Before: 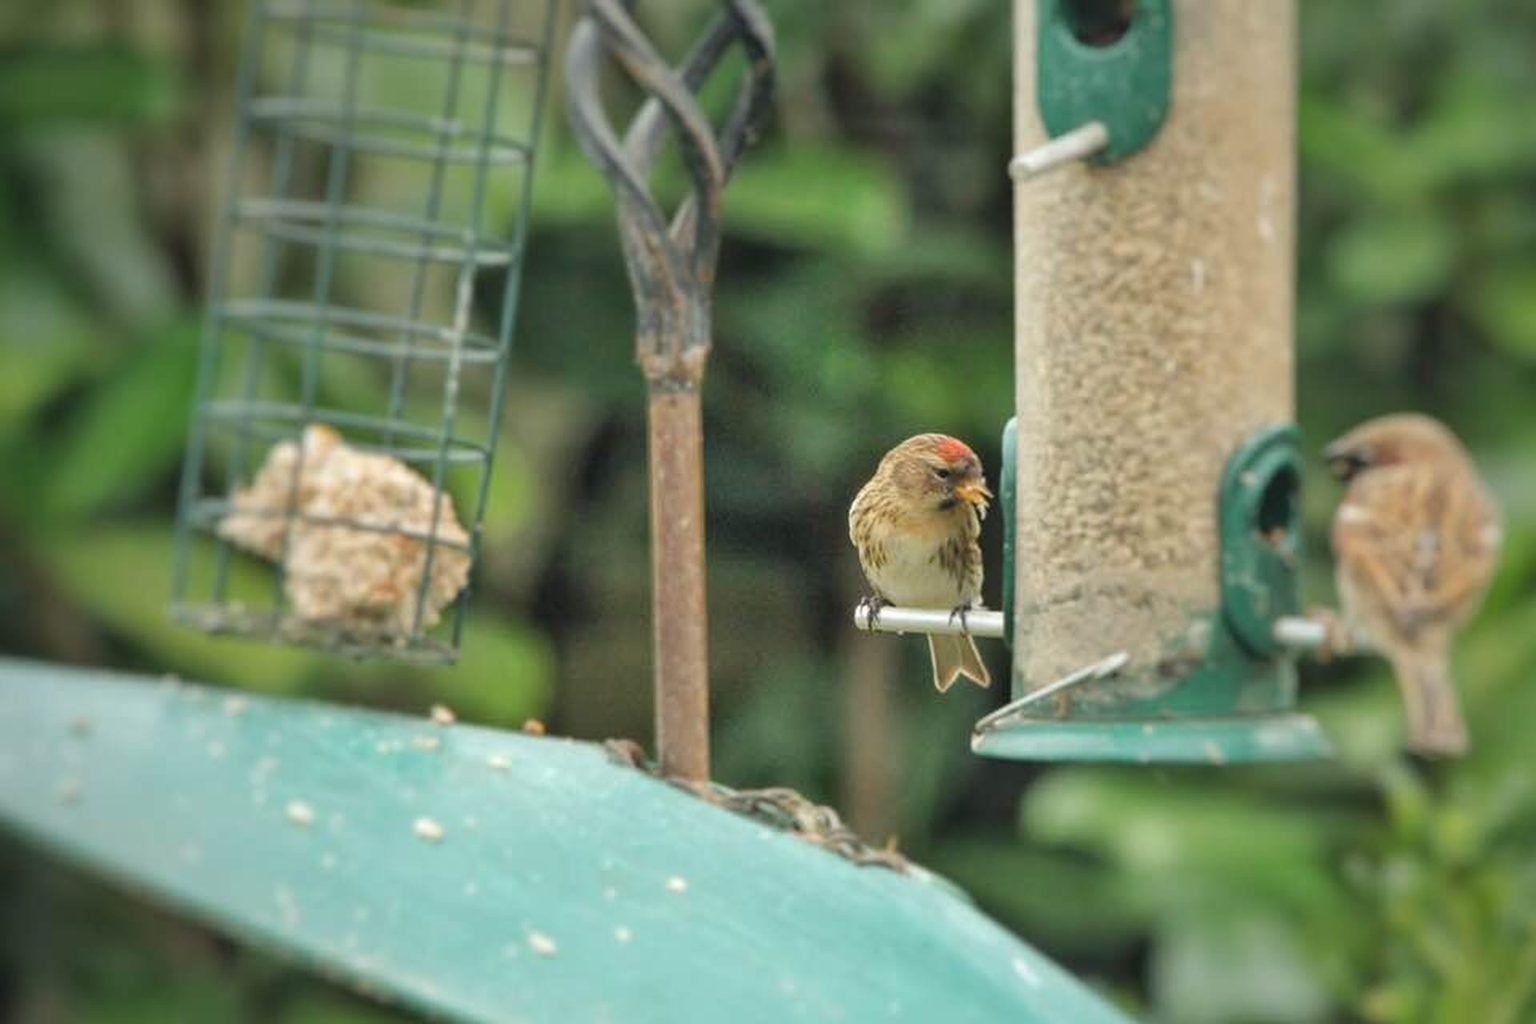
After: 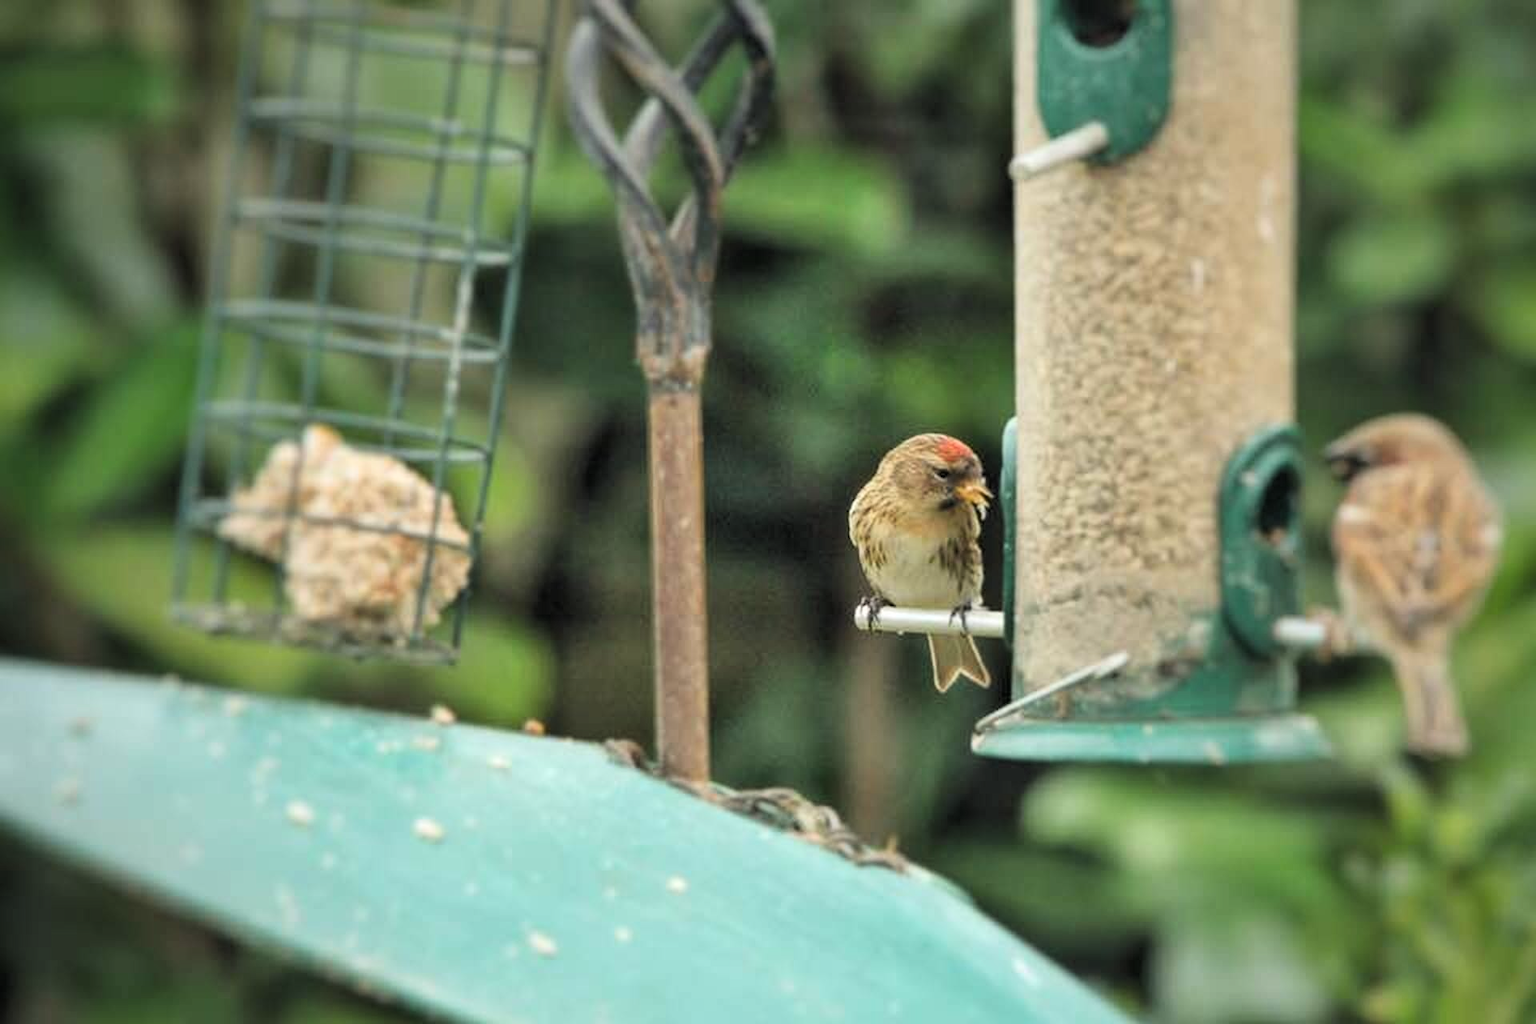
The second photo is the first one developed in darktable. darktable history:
tone curve: curves: ch0 [(0, 0) (0.118, 0.034) (0.182, 0.124) (0.265, 0.214) (0.504, 0.508) (0.783, 0.825) (1, 1)], color space Lab, linked channels, preserve colors none
tone equalizer: on, module defaults
